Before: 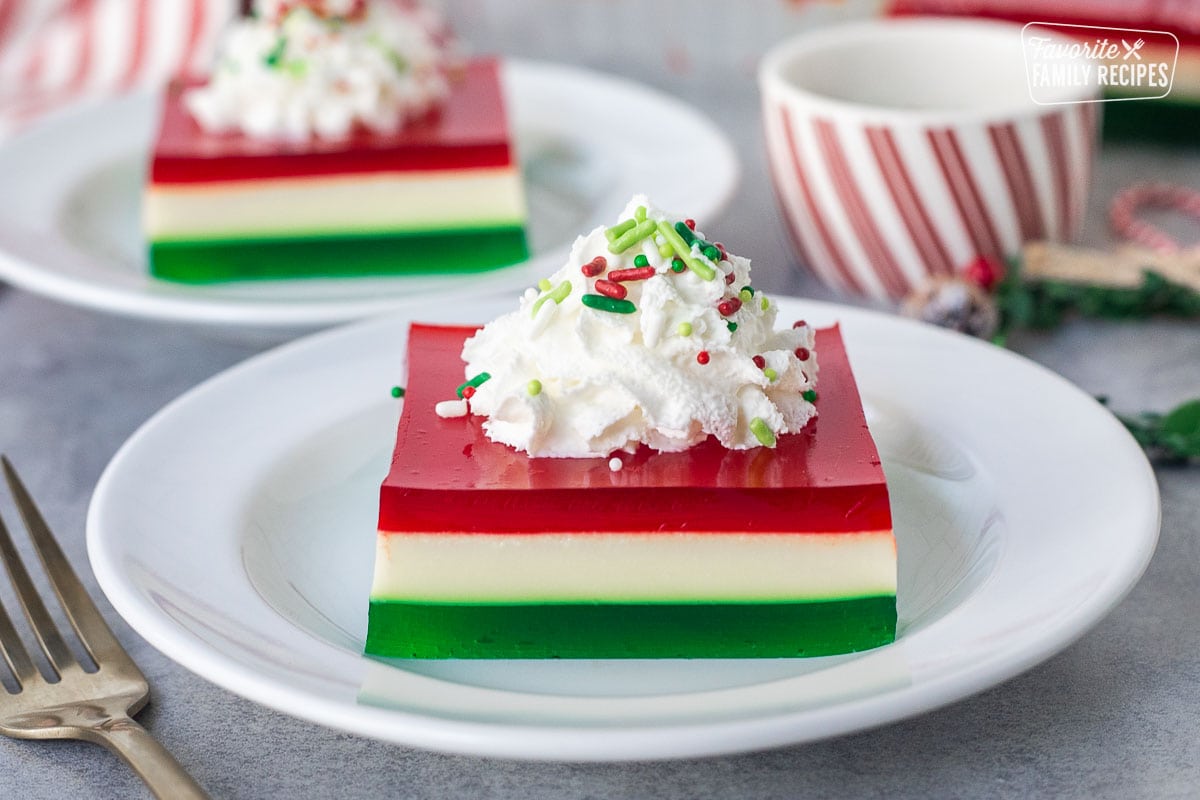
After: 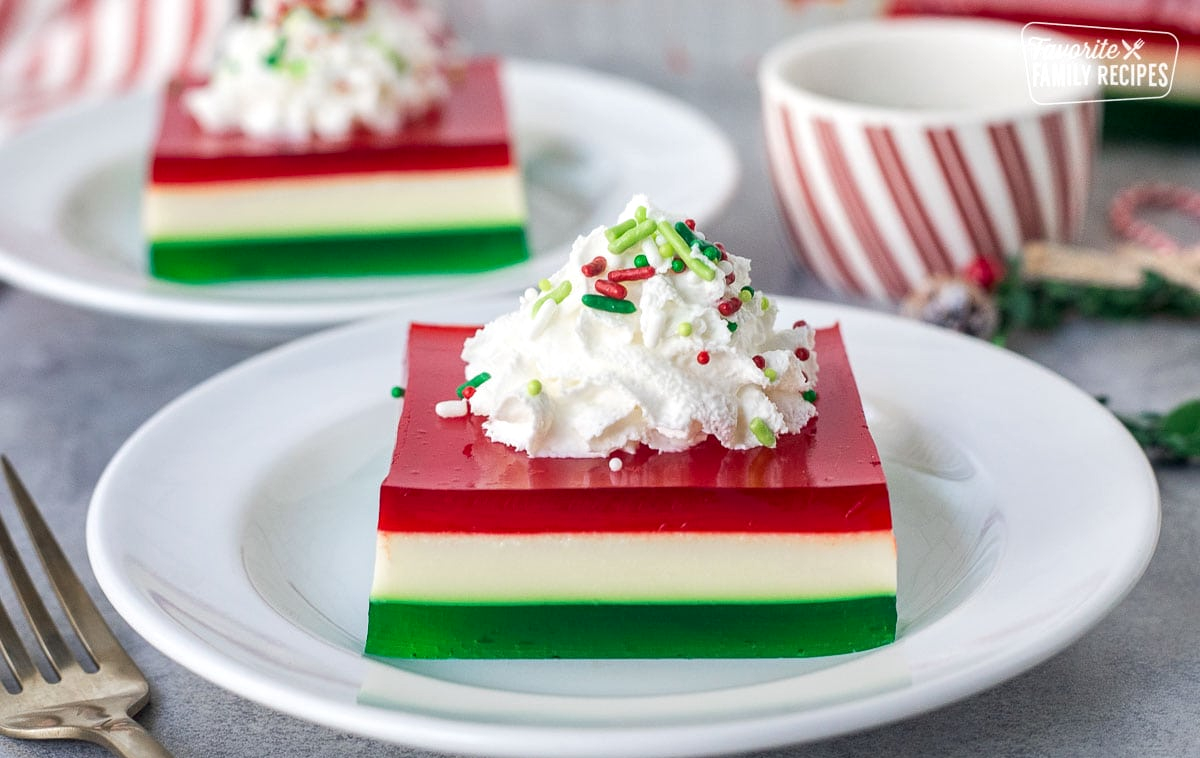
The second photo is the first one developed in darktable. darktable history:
local contrast: highlights 107%, shadows 102%, detail 120%, midtone range 0.2
crop and rotate: top 0.011%, bottom 5.193%
